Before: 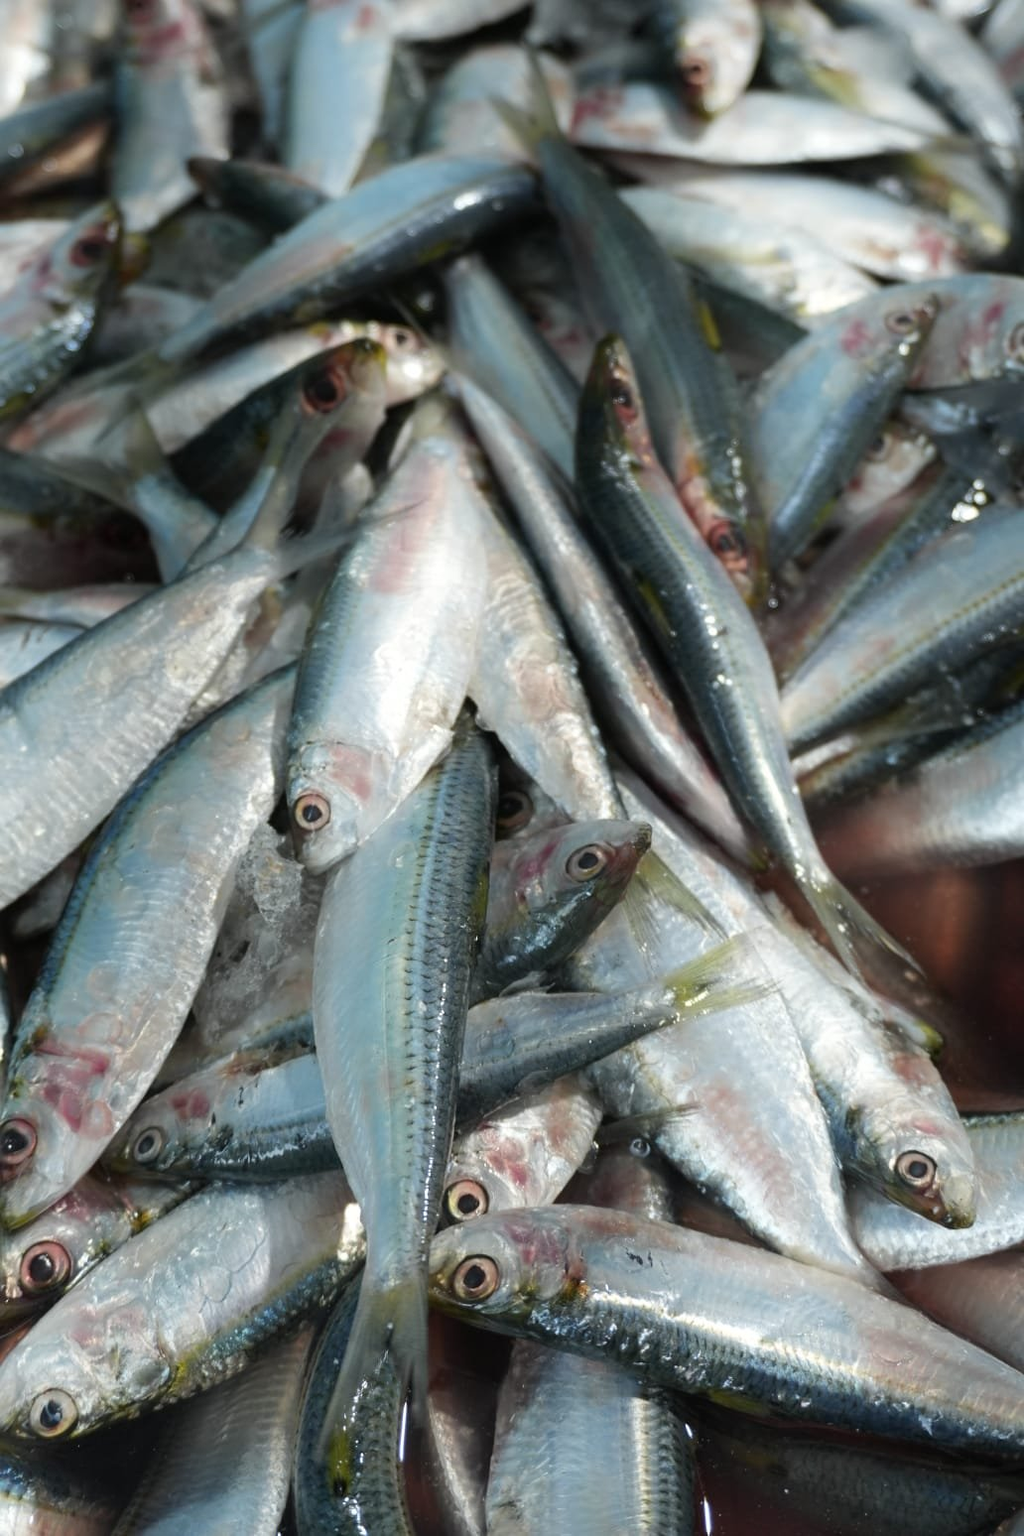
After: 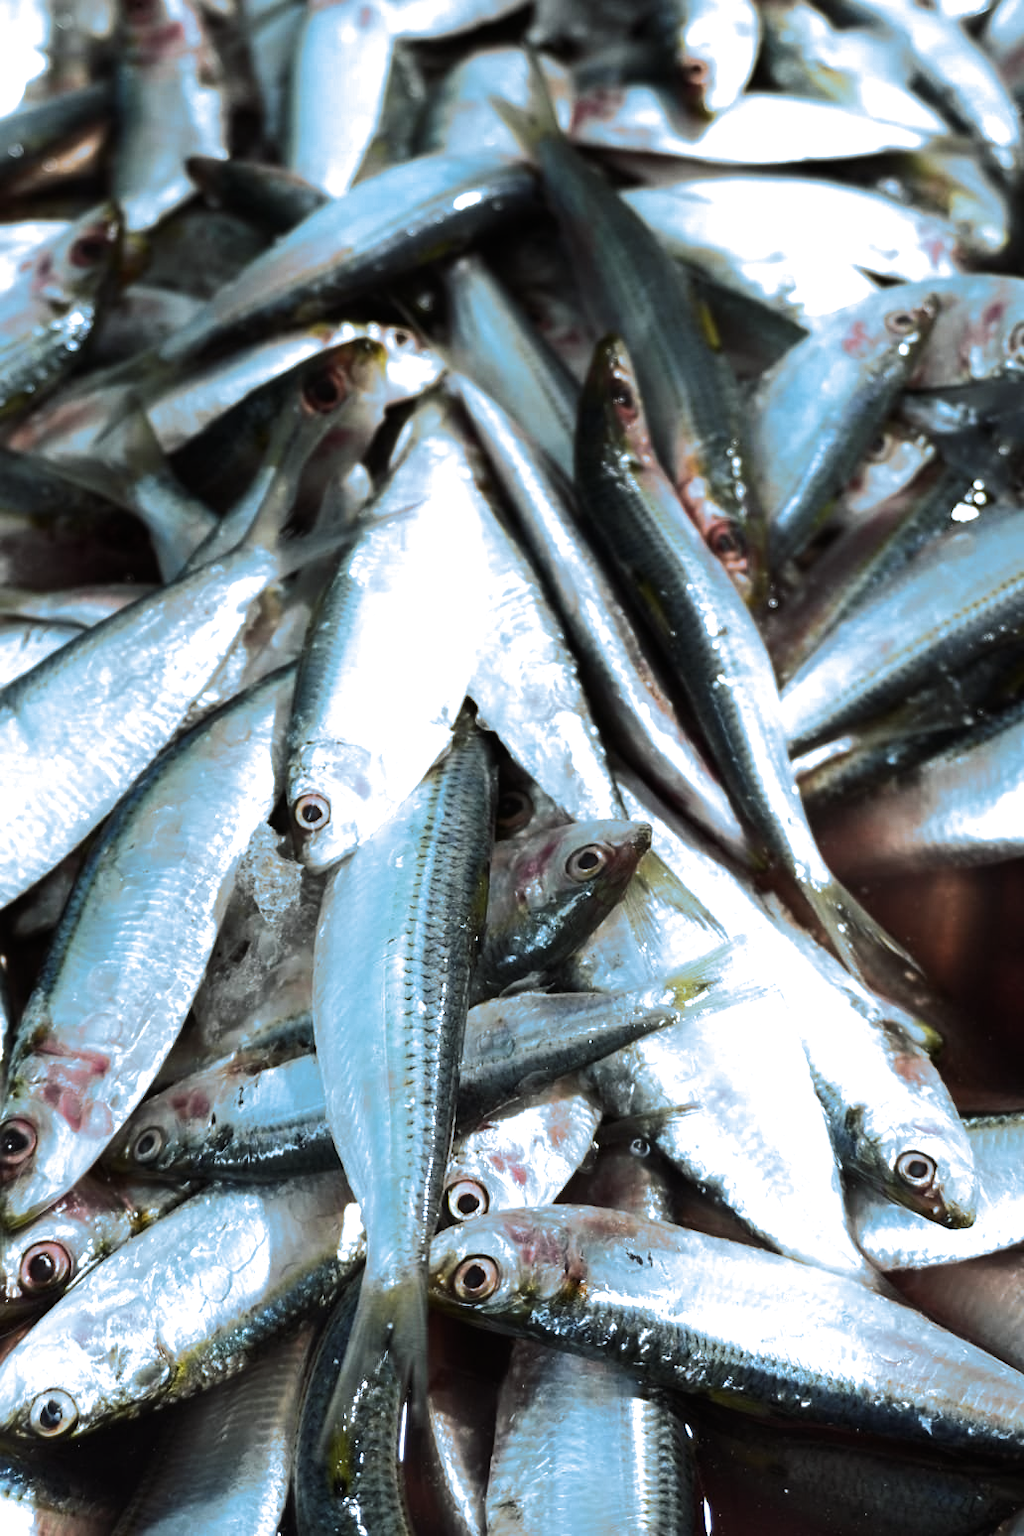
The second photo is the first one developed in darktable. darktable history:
split-toning: shadows › hue 351.18°, shadows › saturation 0.86, highlights › hue 218.82°, highlights › saturation 0.73, balance -19.167
tone equalizer: -8 EV -1.08 EV, -7 EV -1.01 EV, -6 EV -0.867 EV, -5 EV -0.578 EV, -3 EV 0.578 EV, -2 EV 0.867 EV, -1 EV 1.01 EV, +0 EV 1.08 EV, edges refinement/feathering 500, mask exposure compensation -1.57 EV, preserve details no
